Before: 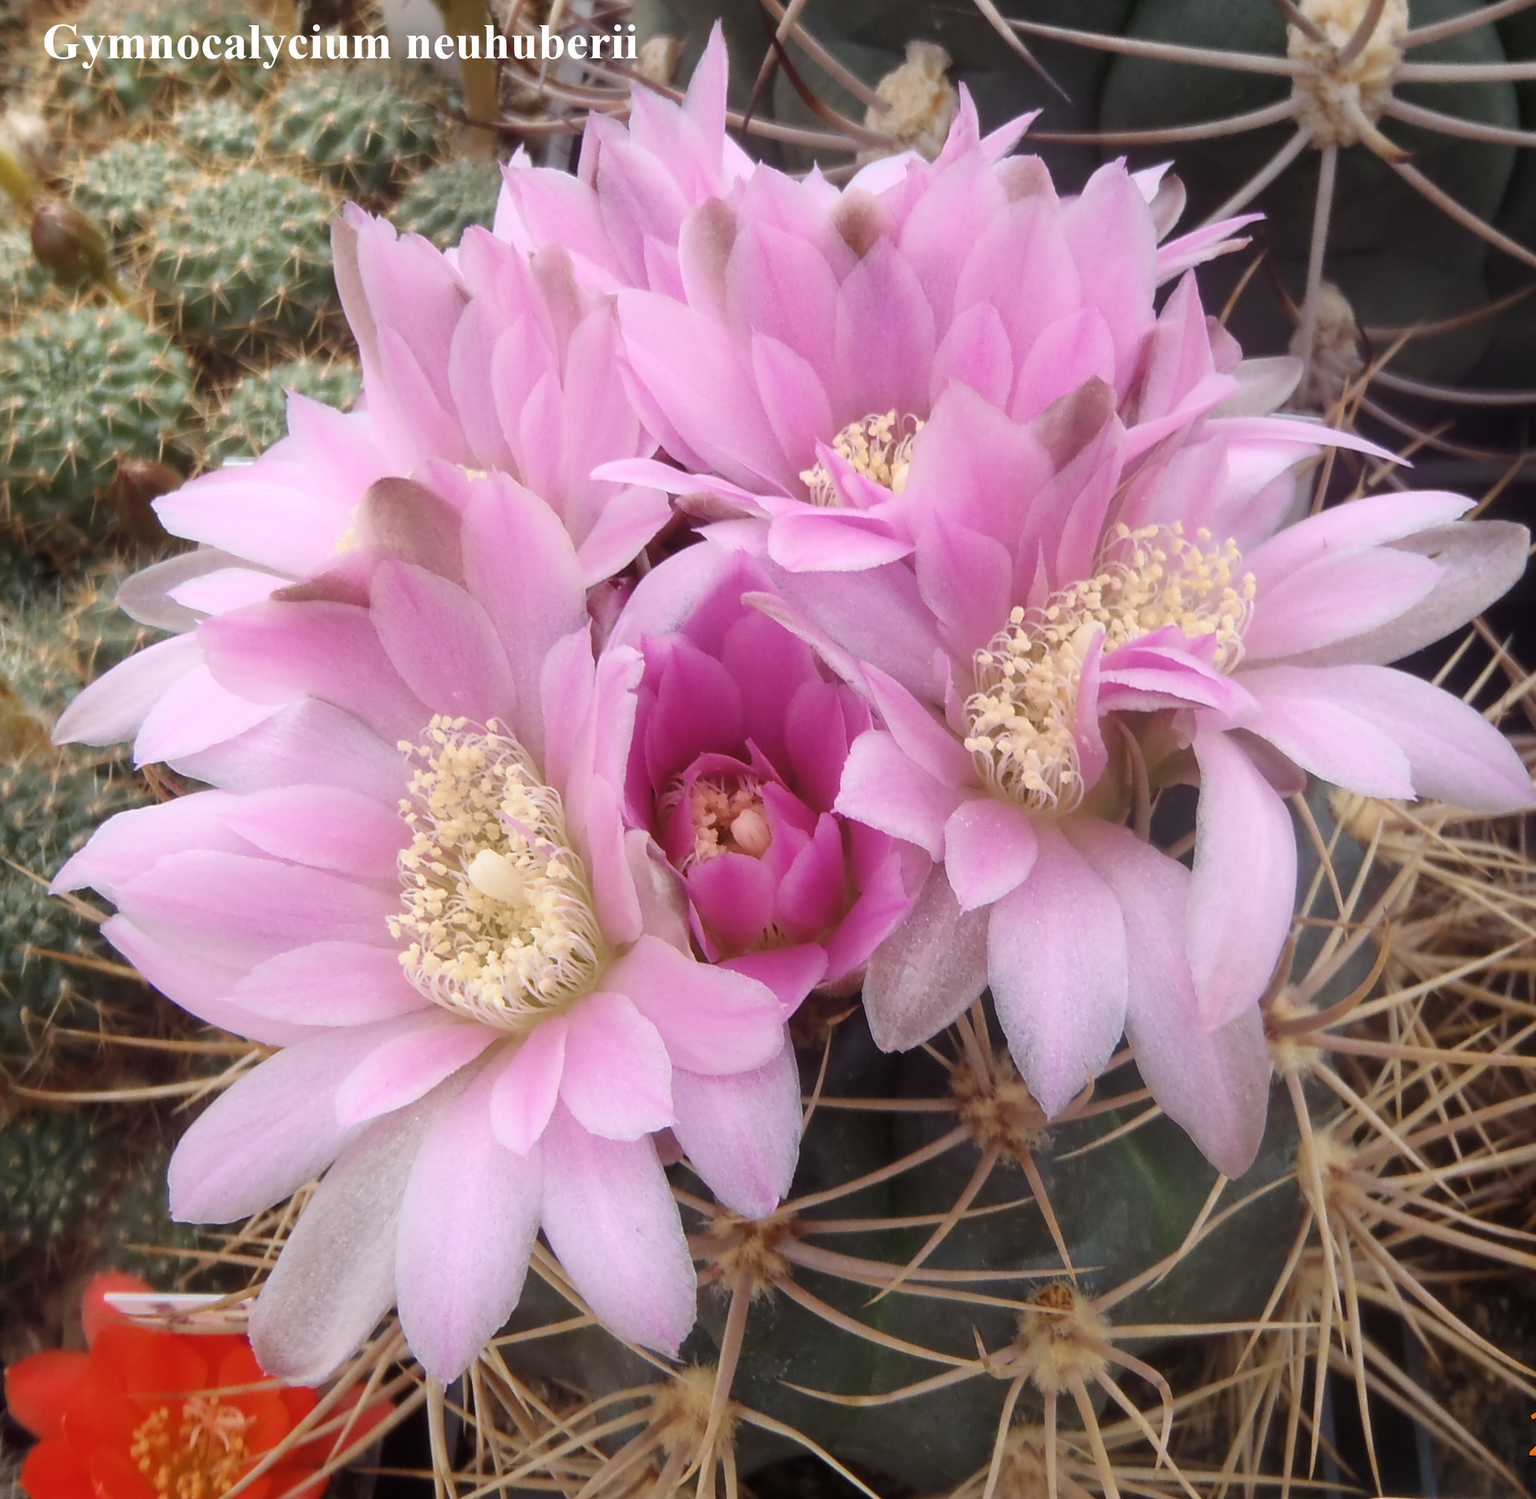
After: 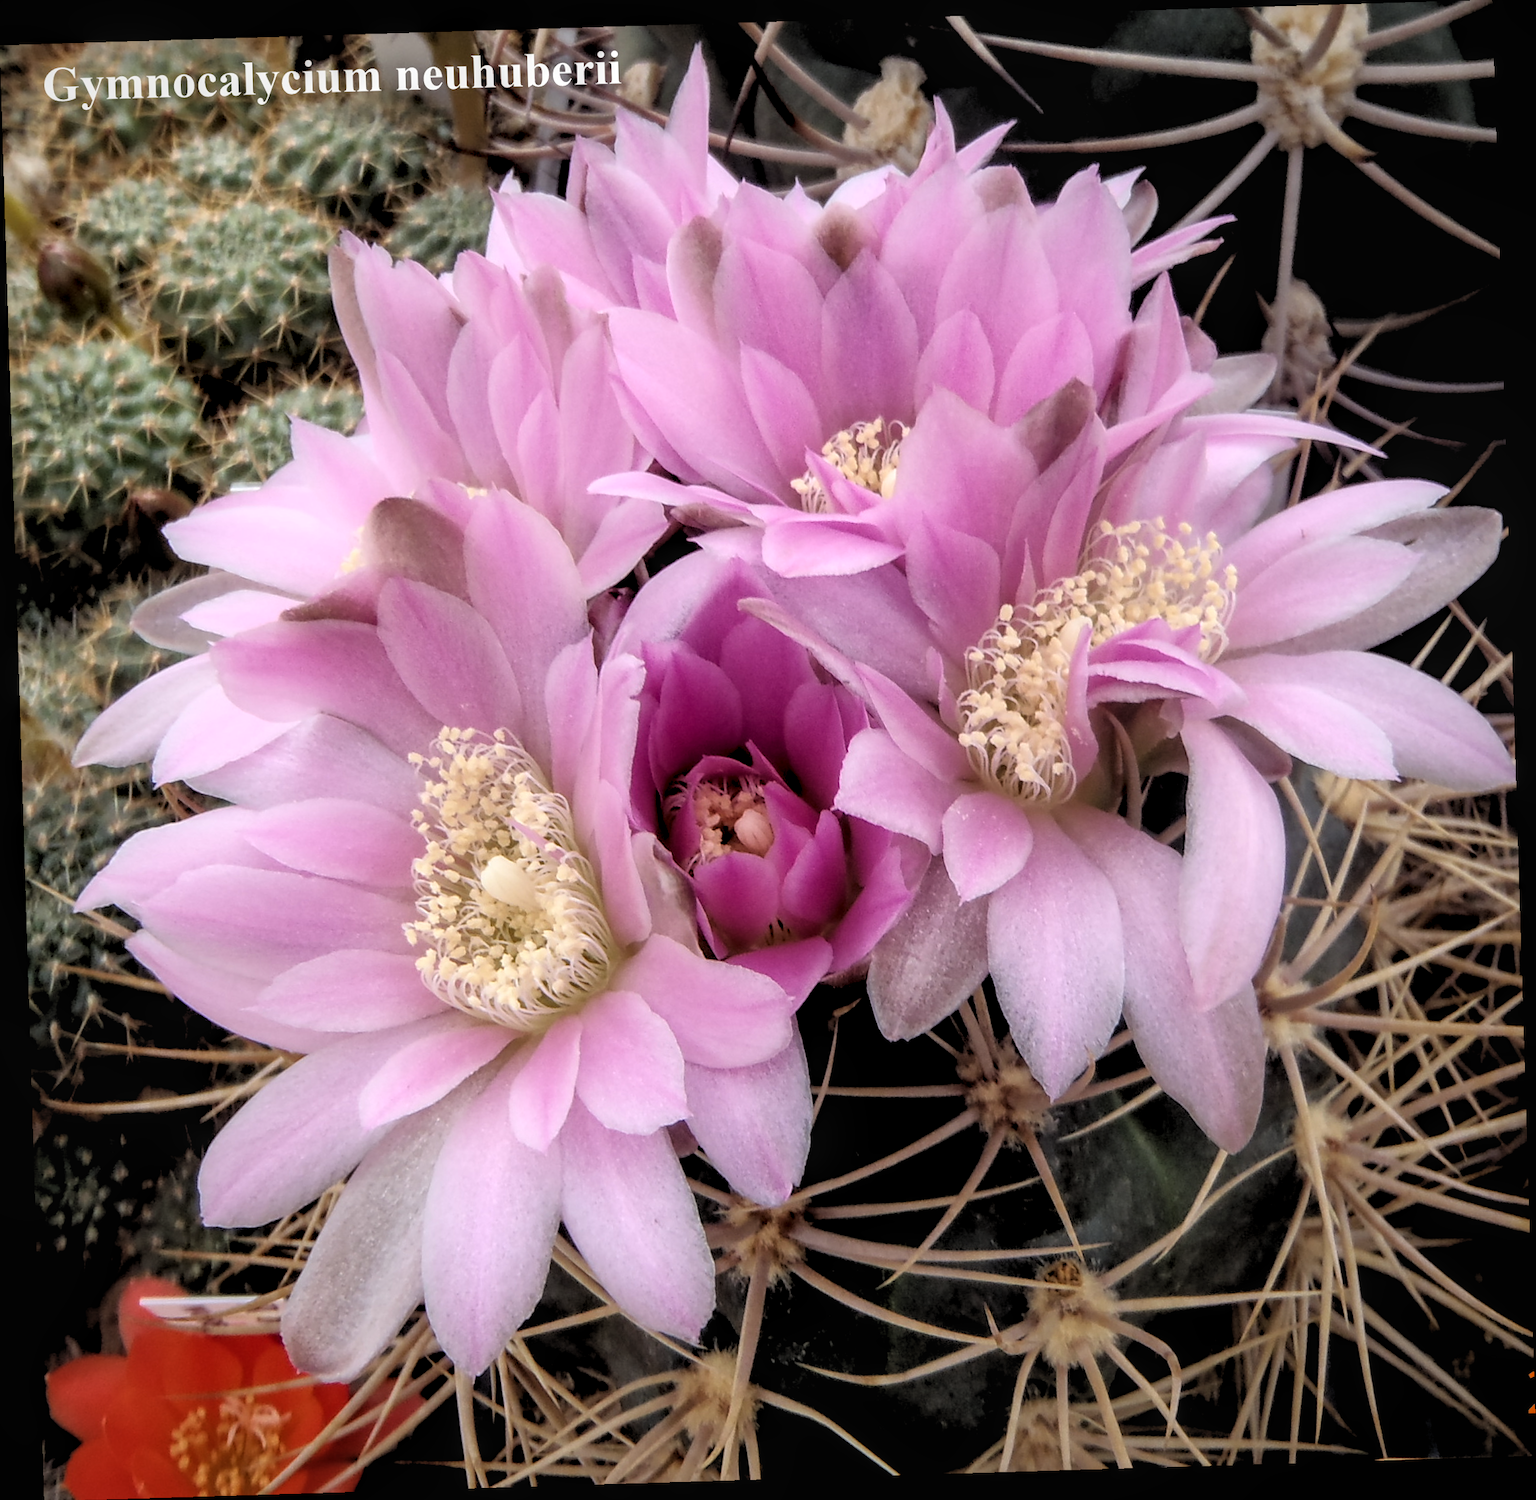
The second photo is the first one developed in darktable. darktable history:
rotate and perspective: rotation -1.75°, automatic cropping off
rgb levels: levels [[0.034, 0.472, 0.904], [0, 0.5, 1], [0, 0.5, 1]]
local contrast: on, module defaults
vignetting: fall-off start 80.87%, fall-off radius 61.59%, brightness -0.384, saturation 0.007, center (0, 0.007), automatic ratio true, width/height ratio 1.418
